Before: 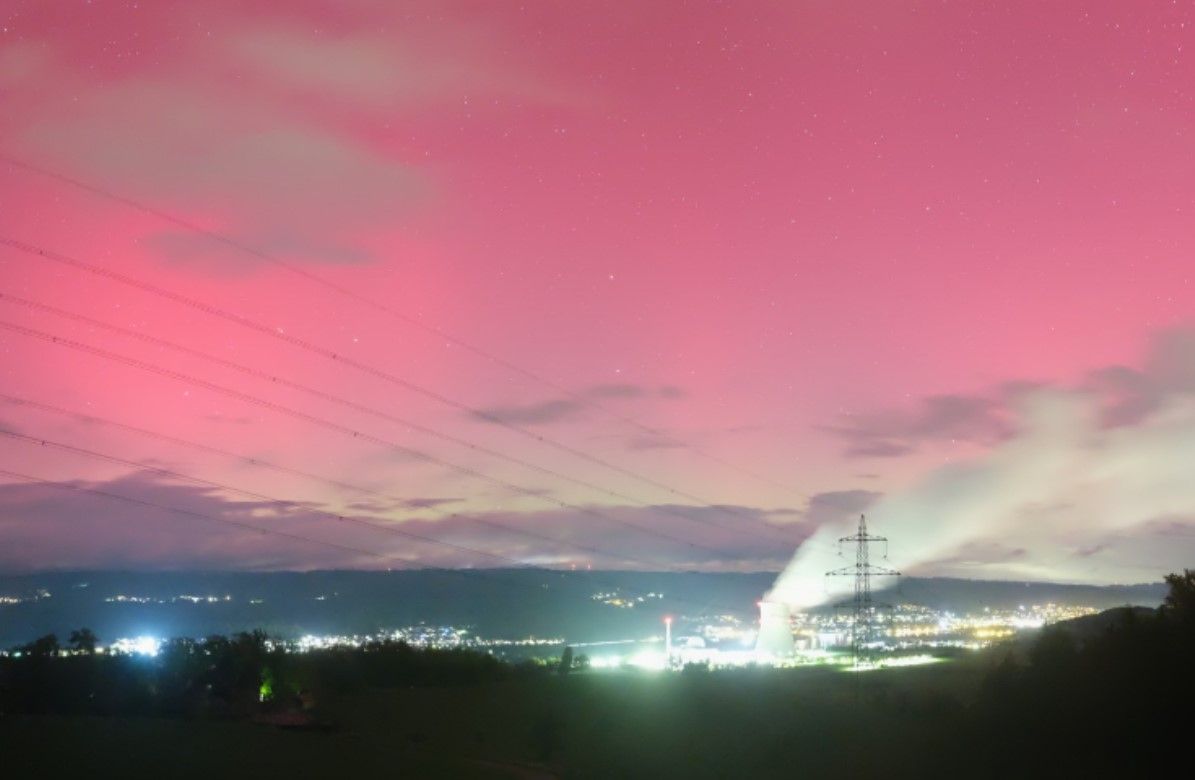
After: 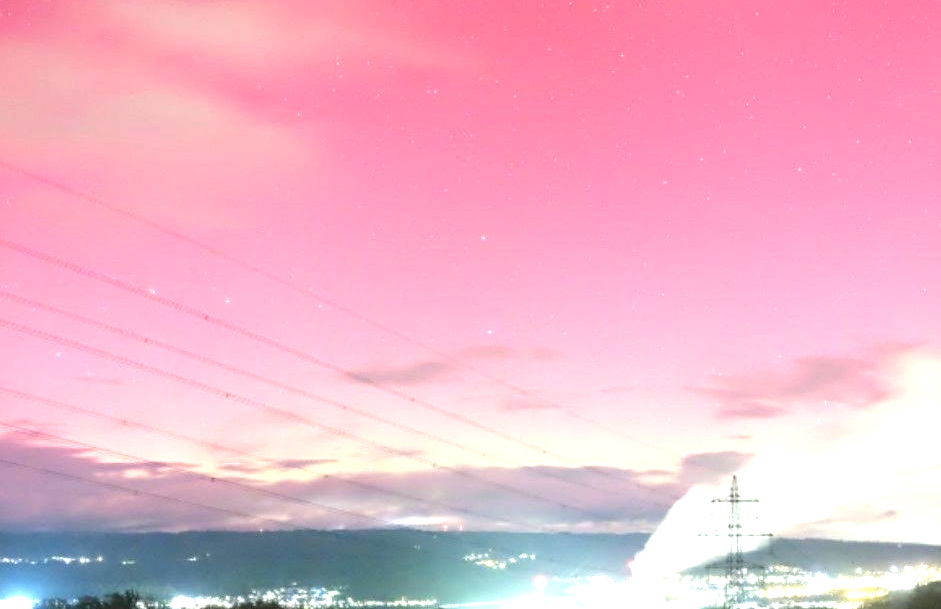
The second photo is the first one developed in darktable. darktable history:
exposure: black level correction 0, exposure 1.1 EV, compensate exposure bias true, compensate highlight preservation false
local contrast: highlights 55%, shadows 52%, detail 130%, midtone range 0.452
crop and rotate: left 10.77%, top 5.1%, right 10.41%, bottom 16.76%
